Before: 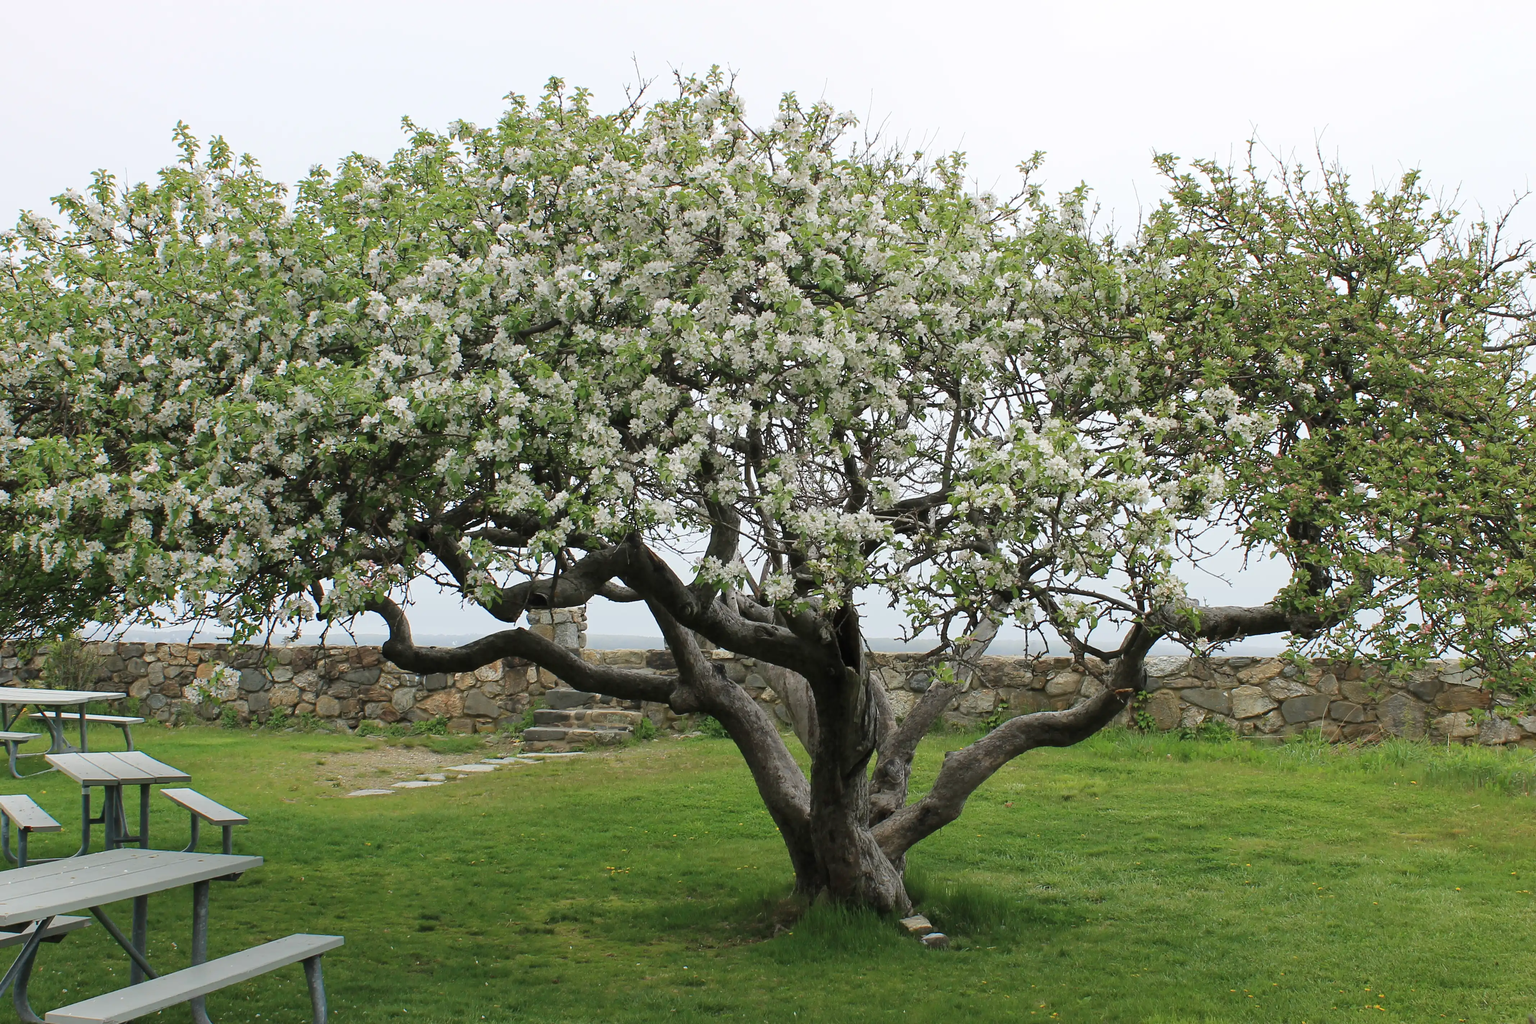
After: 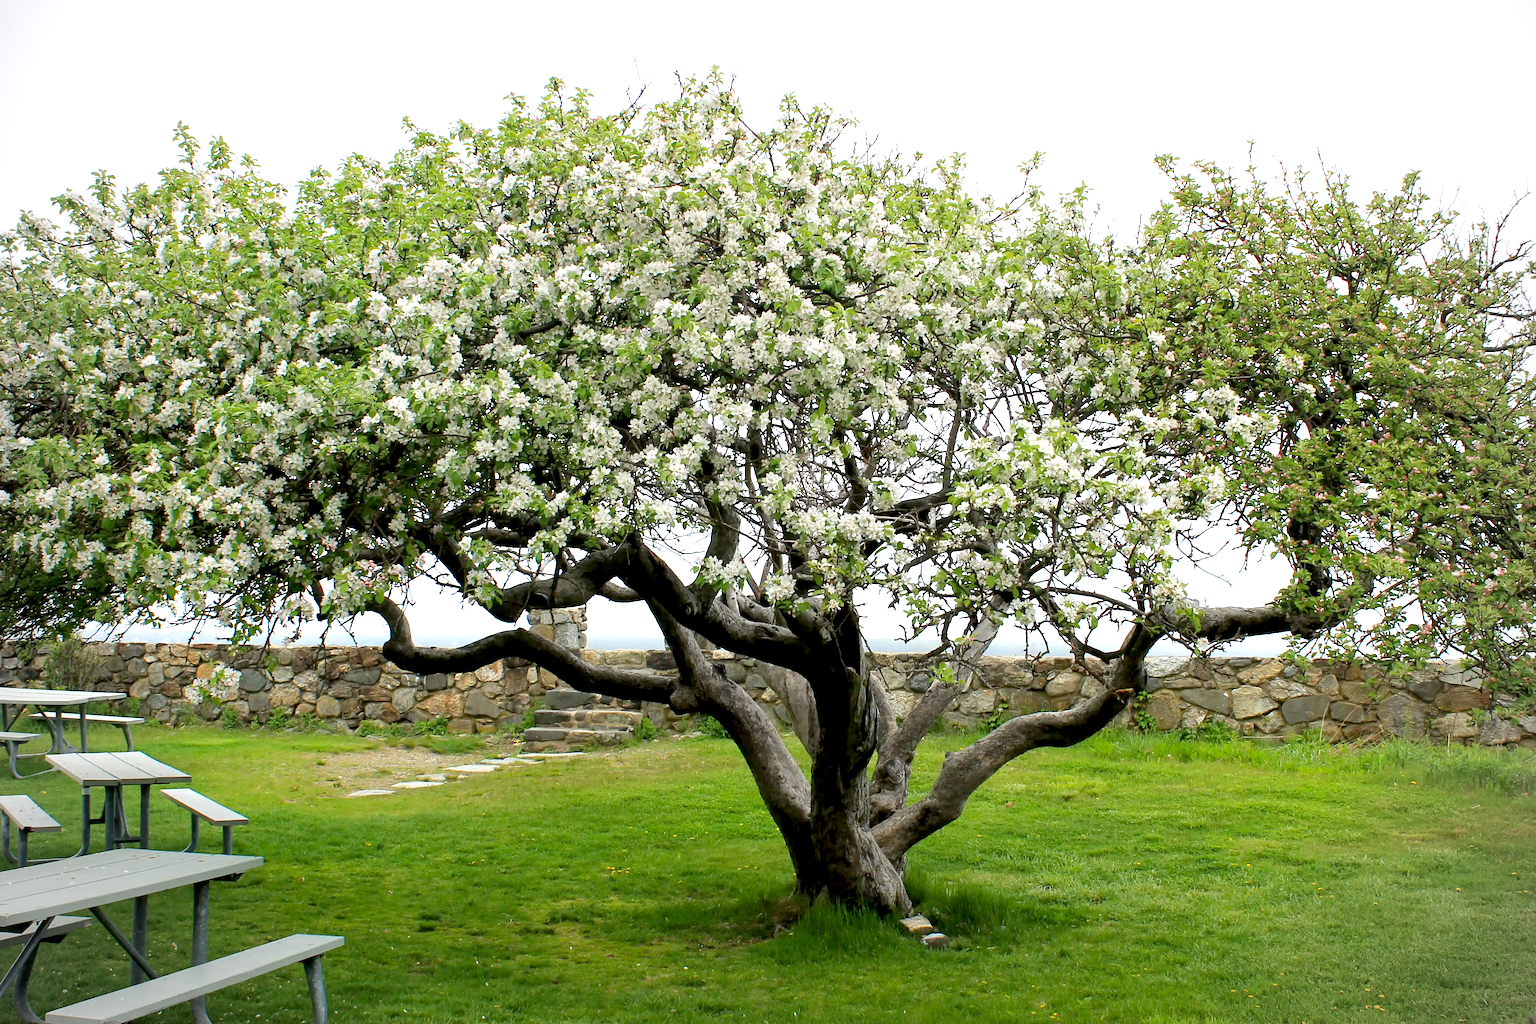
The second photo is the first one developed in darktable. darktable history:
exposure: black level correction 0.012, exposure 0.7 EV, compensate exposure bias true, compensate highlight preservation false
vignetting: on, module defaults
color balance rgb: perceptual saturation grading › global saturation 10%, global vibrance 10%
